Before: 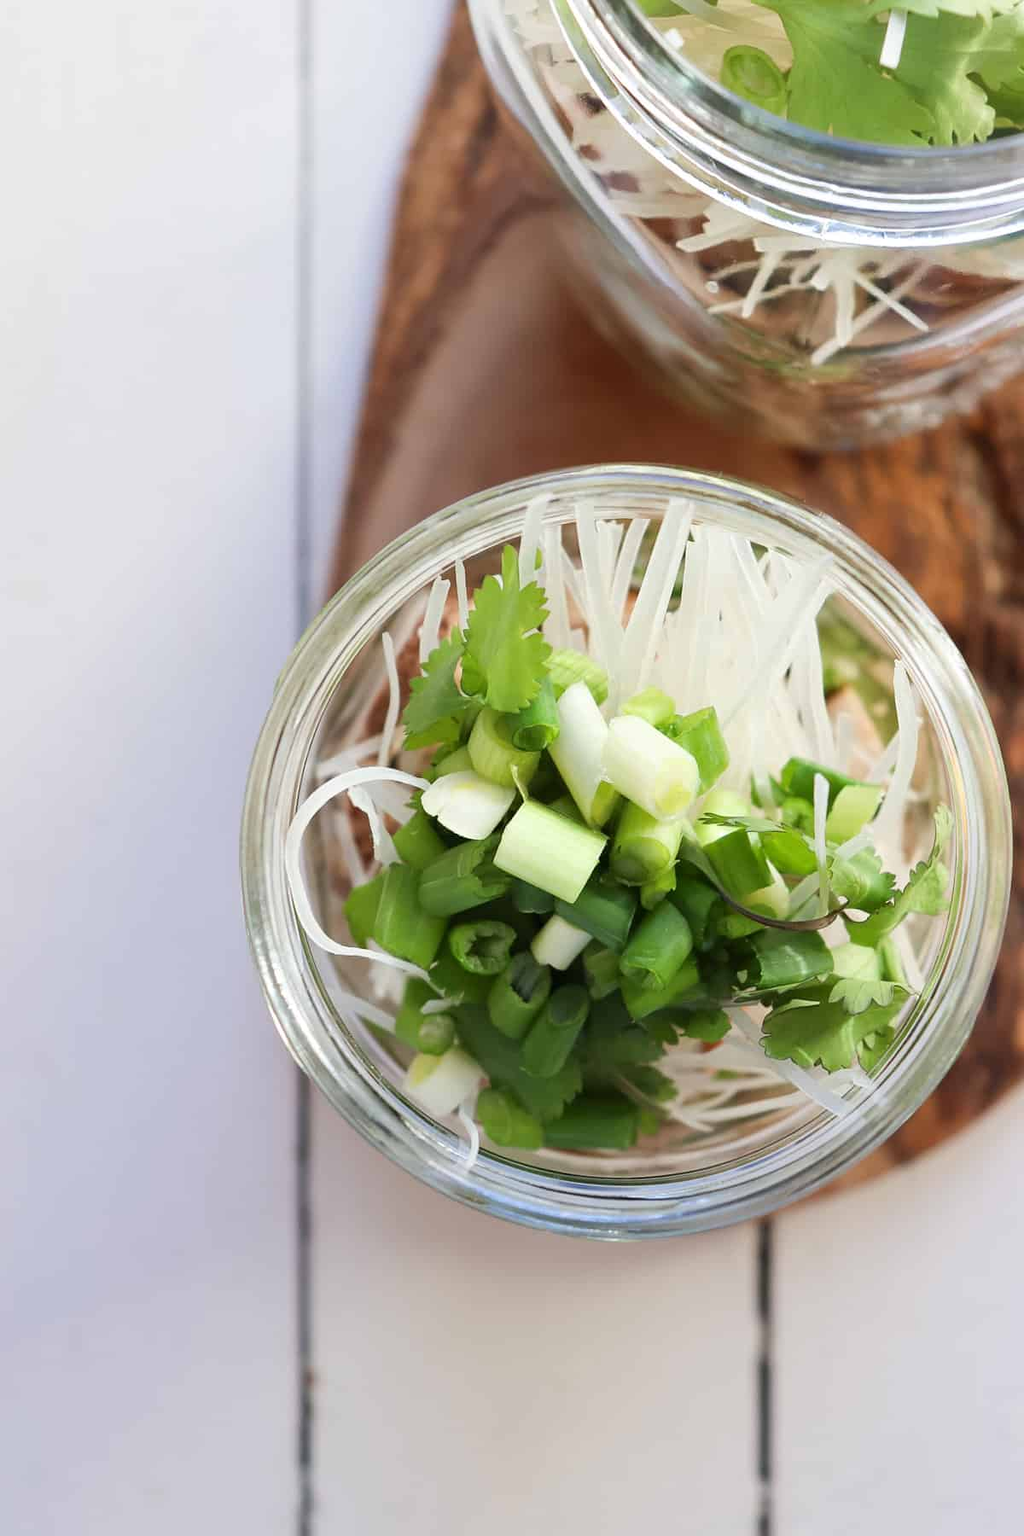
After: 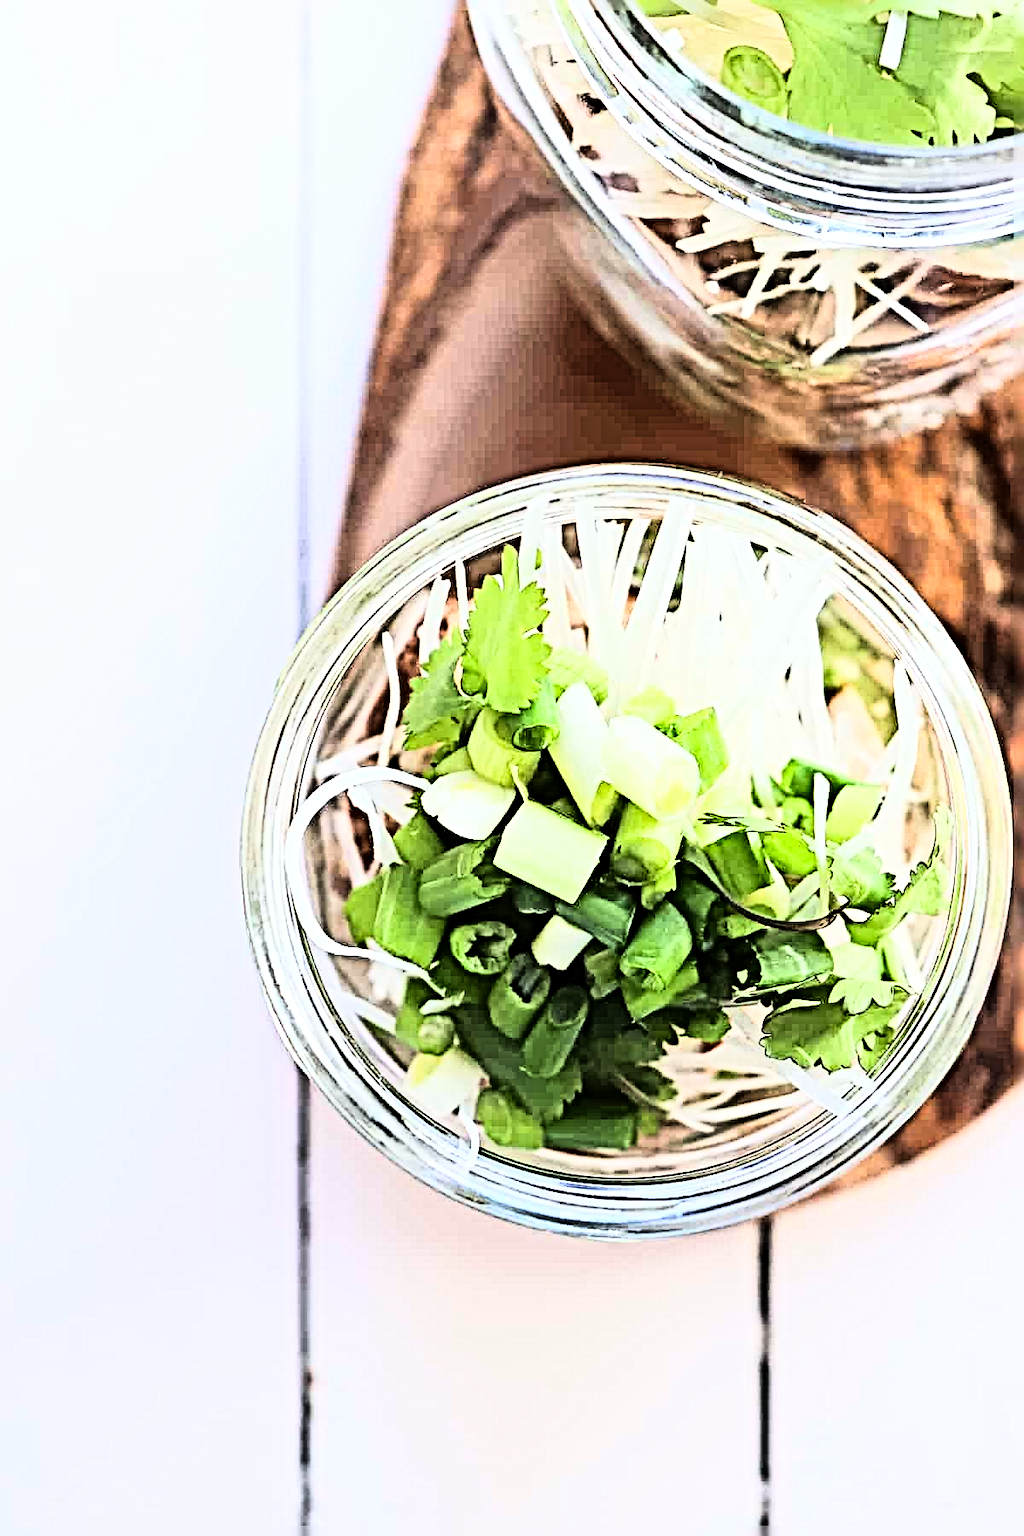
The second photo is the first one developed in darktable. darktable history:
rgb curve: curves: ch0 [(0, 0) (0.21, 0.15) (0.24, 0.21) (0.5, 0.75) (0.75, 0.96) (0.89, 0.99) (1, 1)]; ch1 [(0, 0.02) (0.21, 0.13) (0.25, 0.2) (0.5, 0.67) (0.75, 0.9) (0.89, 0.97) (1, 1)]; ch2 [(0, 0.02) (0.21, 0.13) (0.25, 0.2) (0.5, 0.67) (0.75, 0.9) (0.89, 0.97) (1, 1)], compensate middle gray true
white balance: red 0.983, blue 1.036
sharpen: radius 6.3, amount 1.8, threshold 0
